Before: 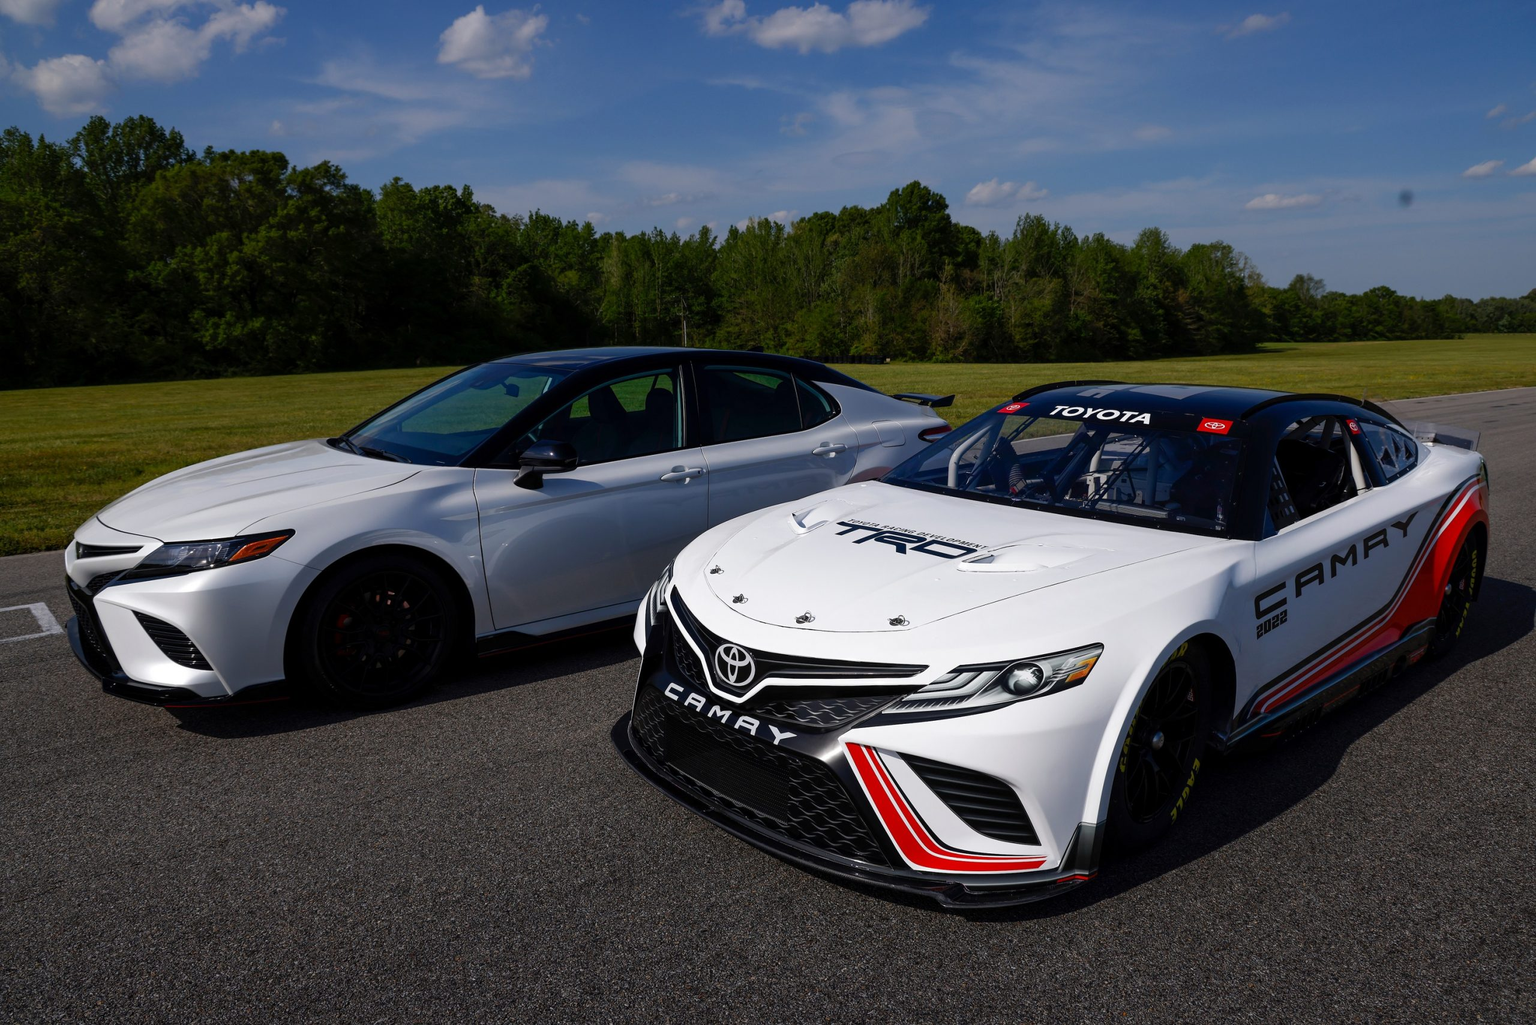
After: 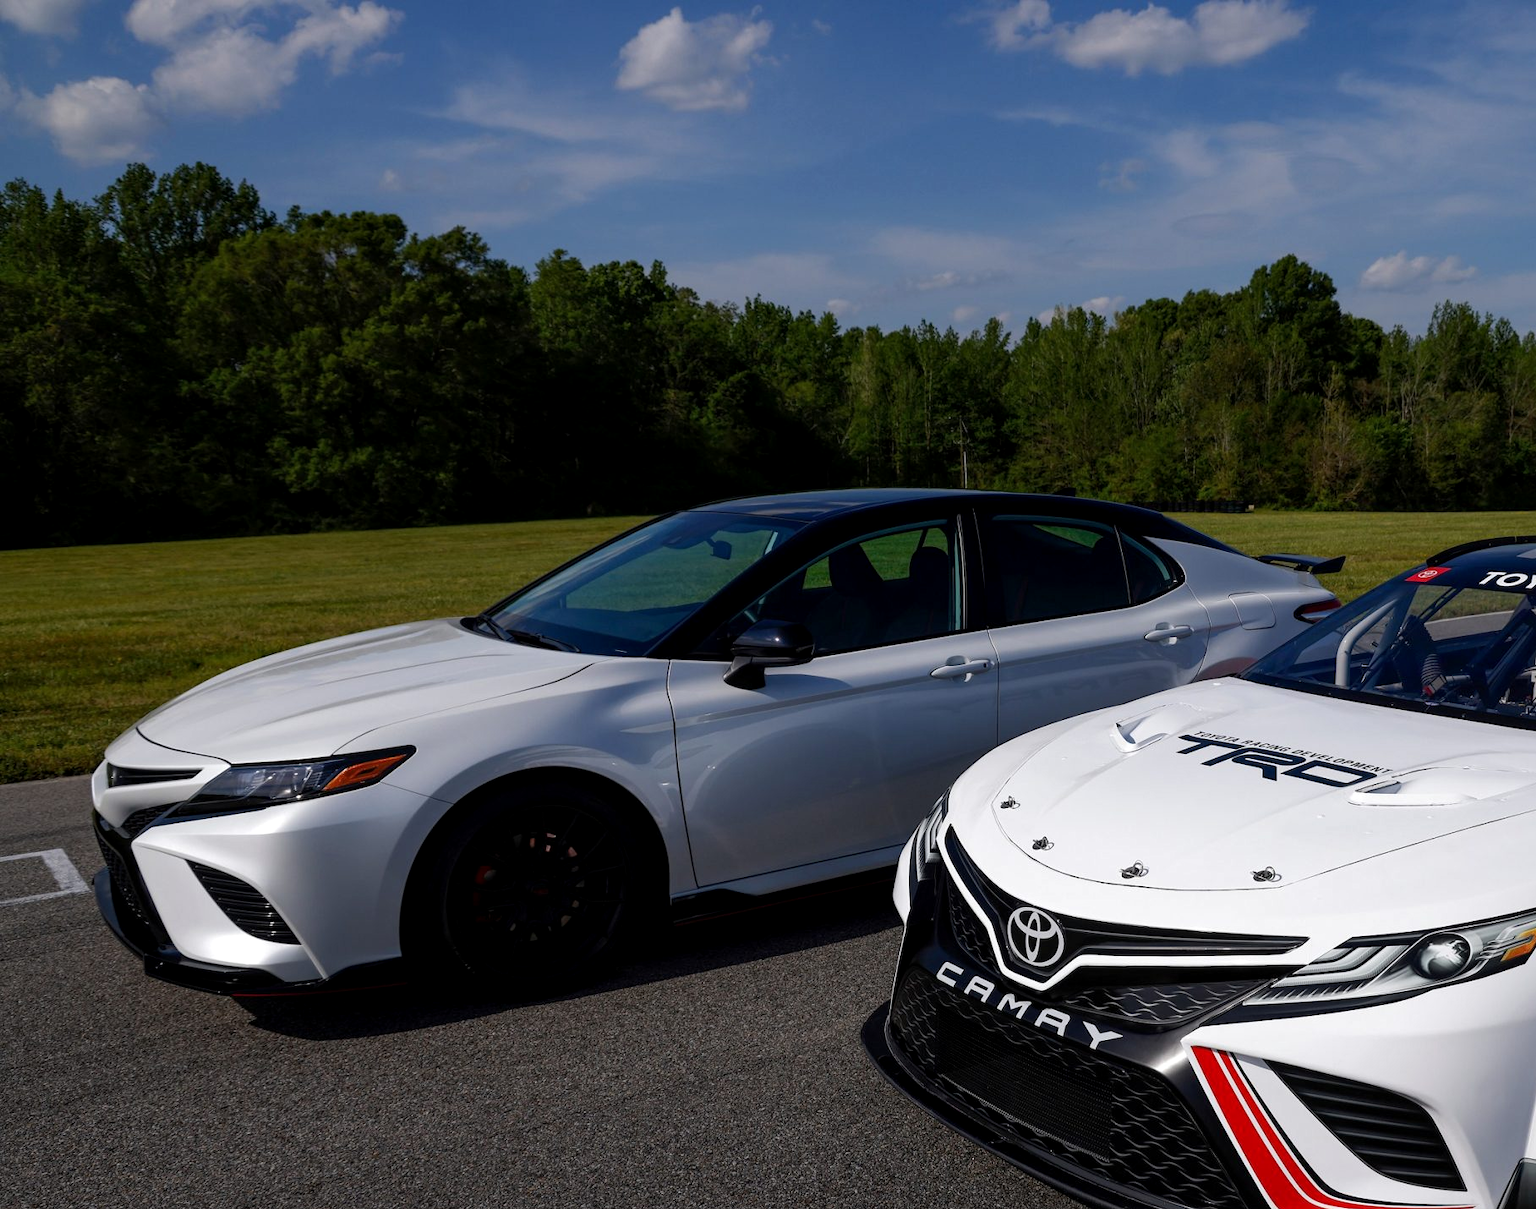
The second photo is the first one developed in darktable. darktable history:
local contrast: highlights 100%, shadows 101%, detail 119%, midtone range 0.2
crop: right 29.007%, bottom 16.172%
